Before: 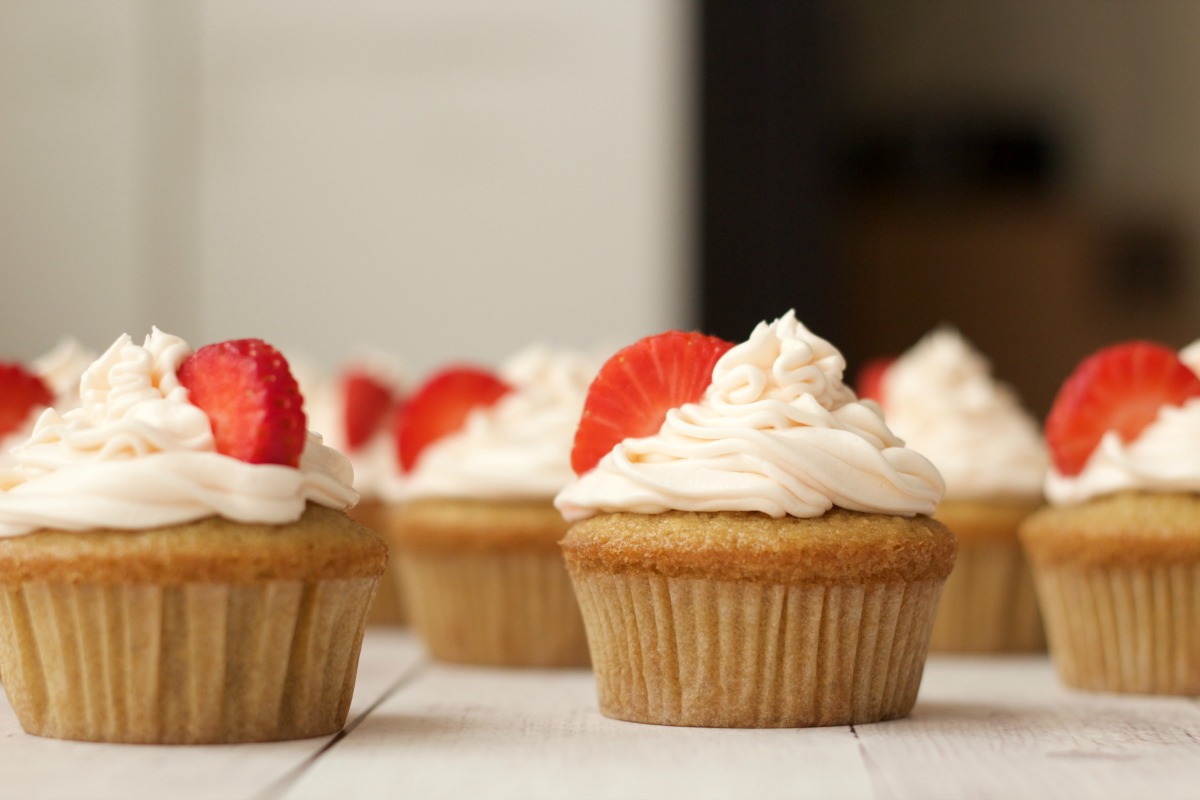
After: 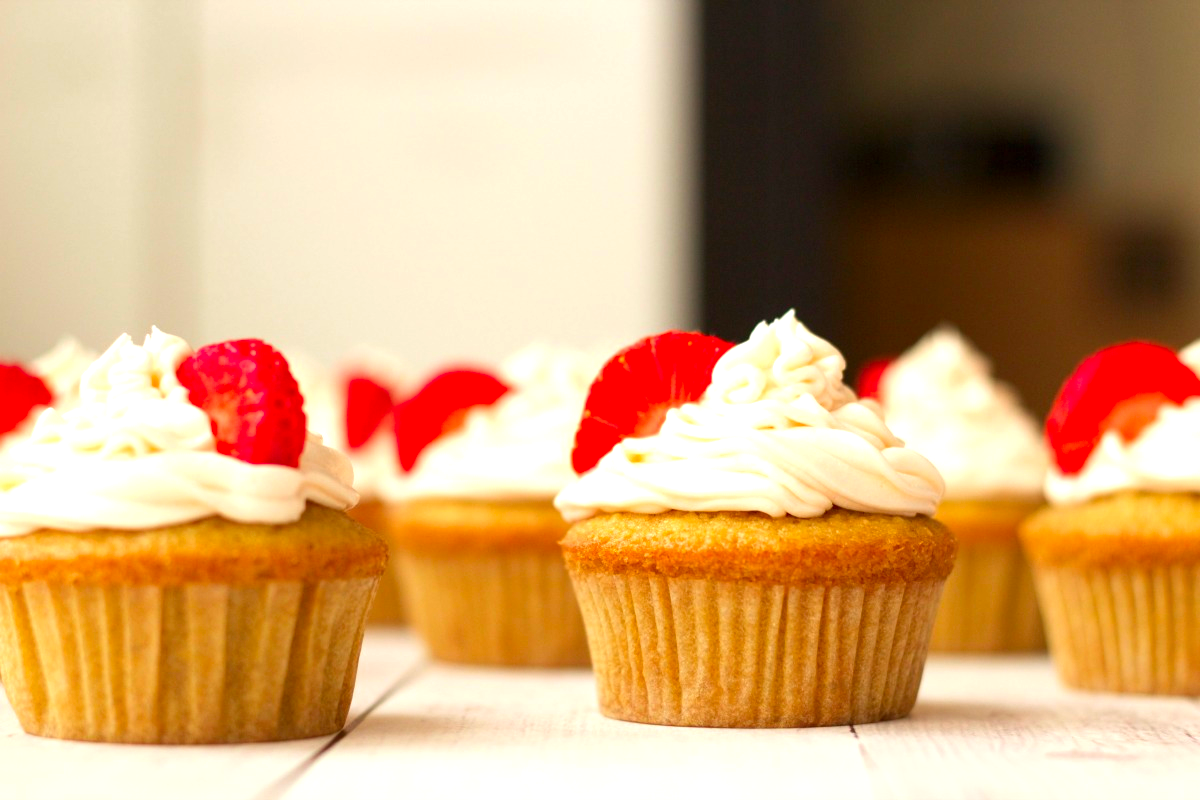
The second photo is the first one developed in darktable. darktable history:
exposure: black level correction 0, exposure 0.7 EV, compensate exposure bias true, compensate highlight preservation false
contrast brightness saturation: saturation 0.5
